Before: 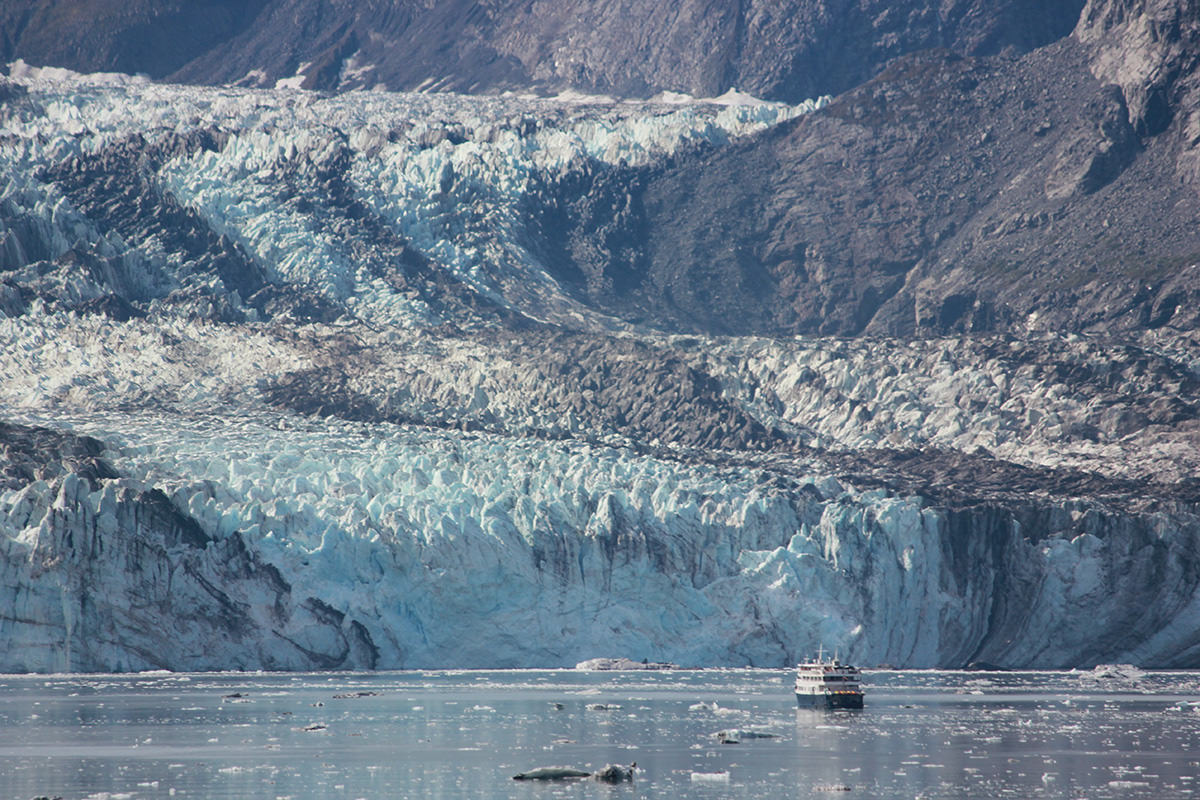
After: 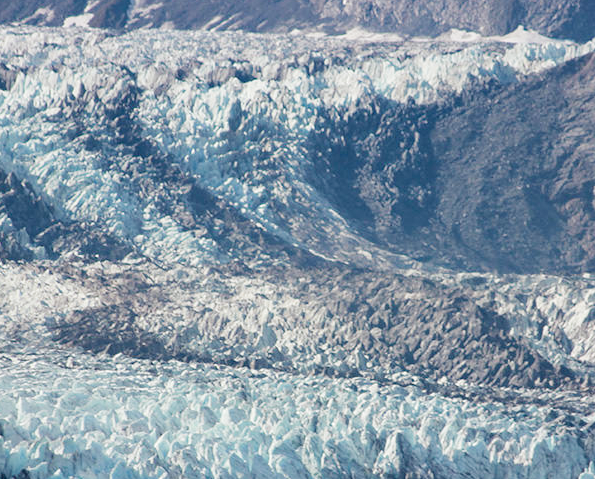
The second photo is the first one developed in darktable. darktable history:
levels: mode automatic, levels [0, 0.43, 0.859]
crop: left 17.712%, top 7.809%, right 32.652%, bottom 32.266%
filmic rgb: black relative exposure -8.02 EV, white relative exposure 3.92 EV, hardness 4.27, add noise in highlights 0.002, preserve chrominance no, color science v4 (2020)
